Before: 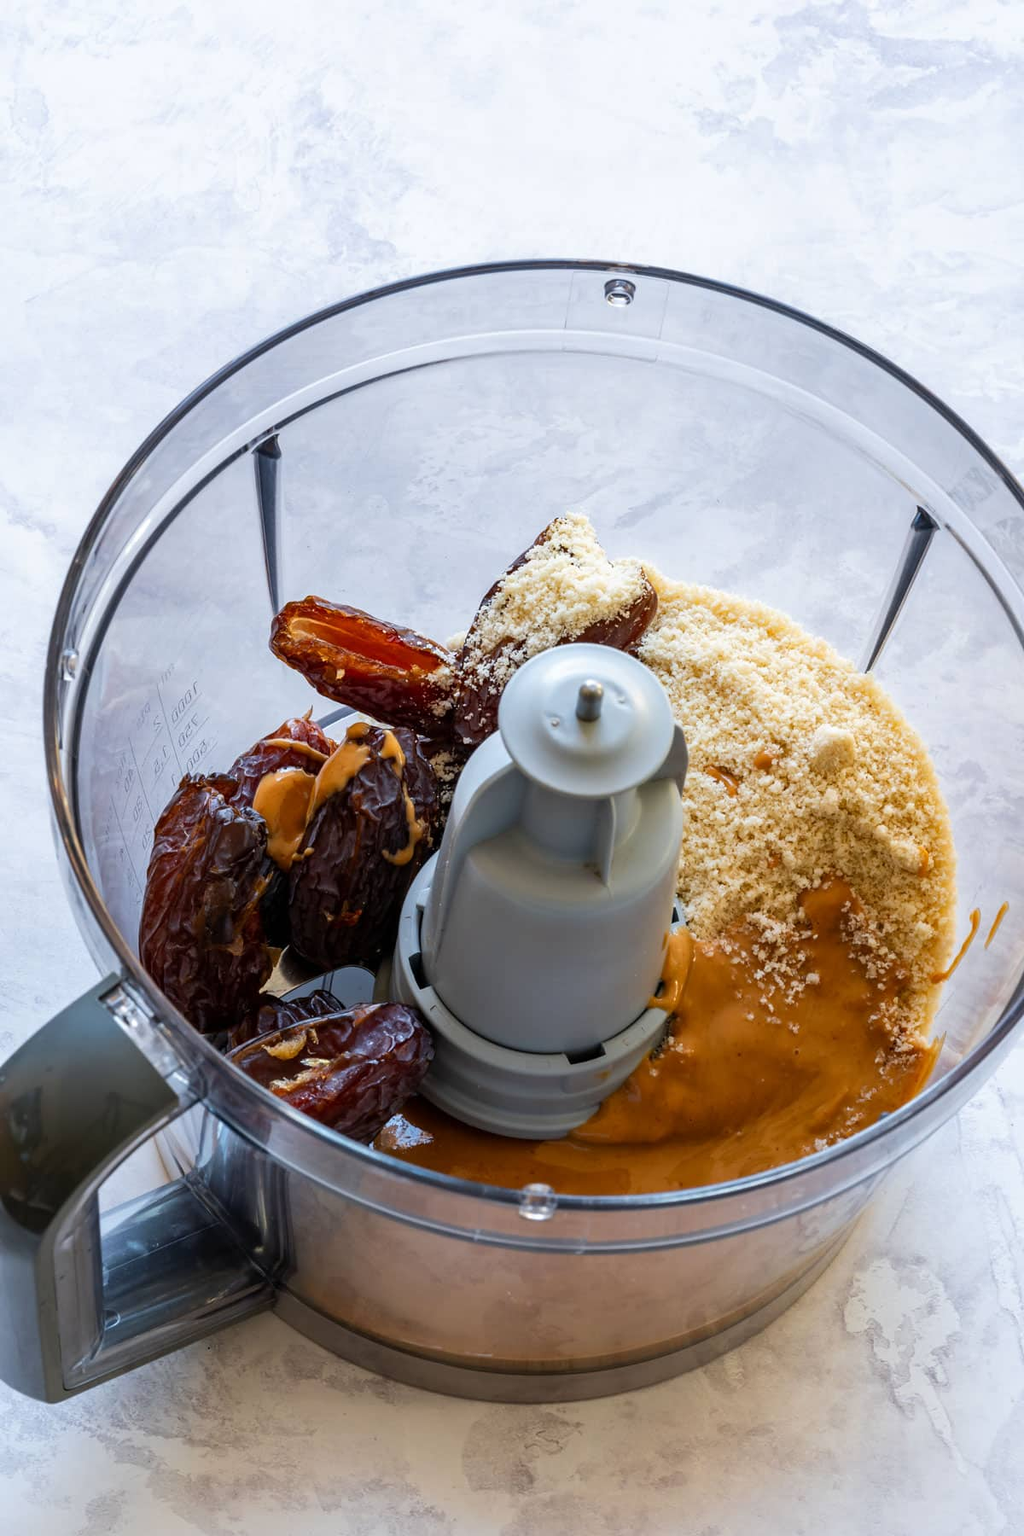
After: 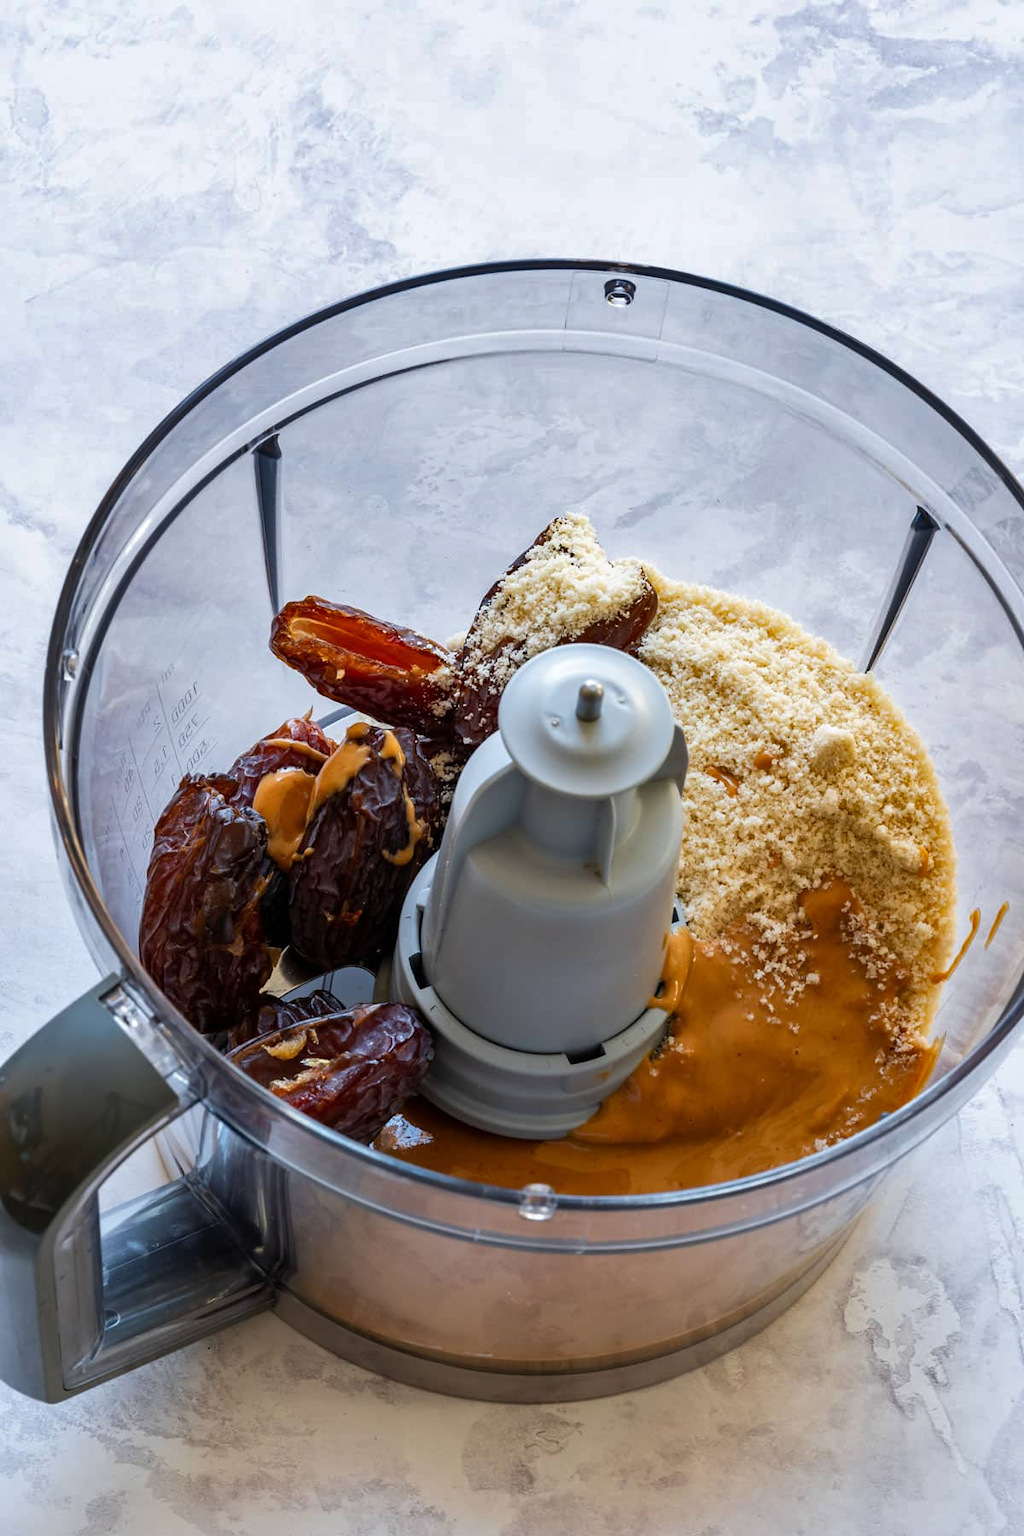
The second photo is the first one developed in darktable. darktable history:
shadows and highlights: shadows 5.38, soften with gaussian
